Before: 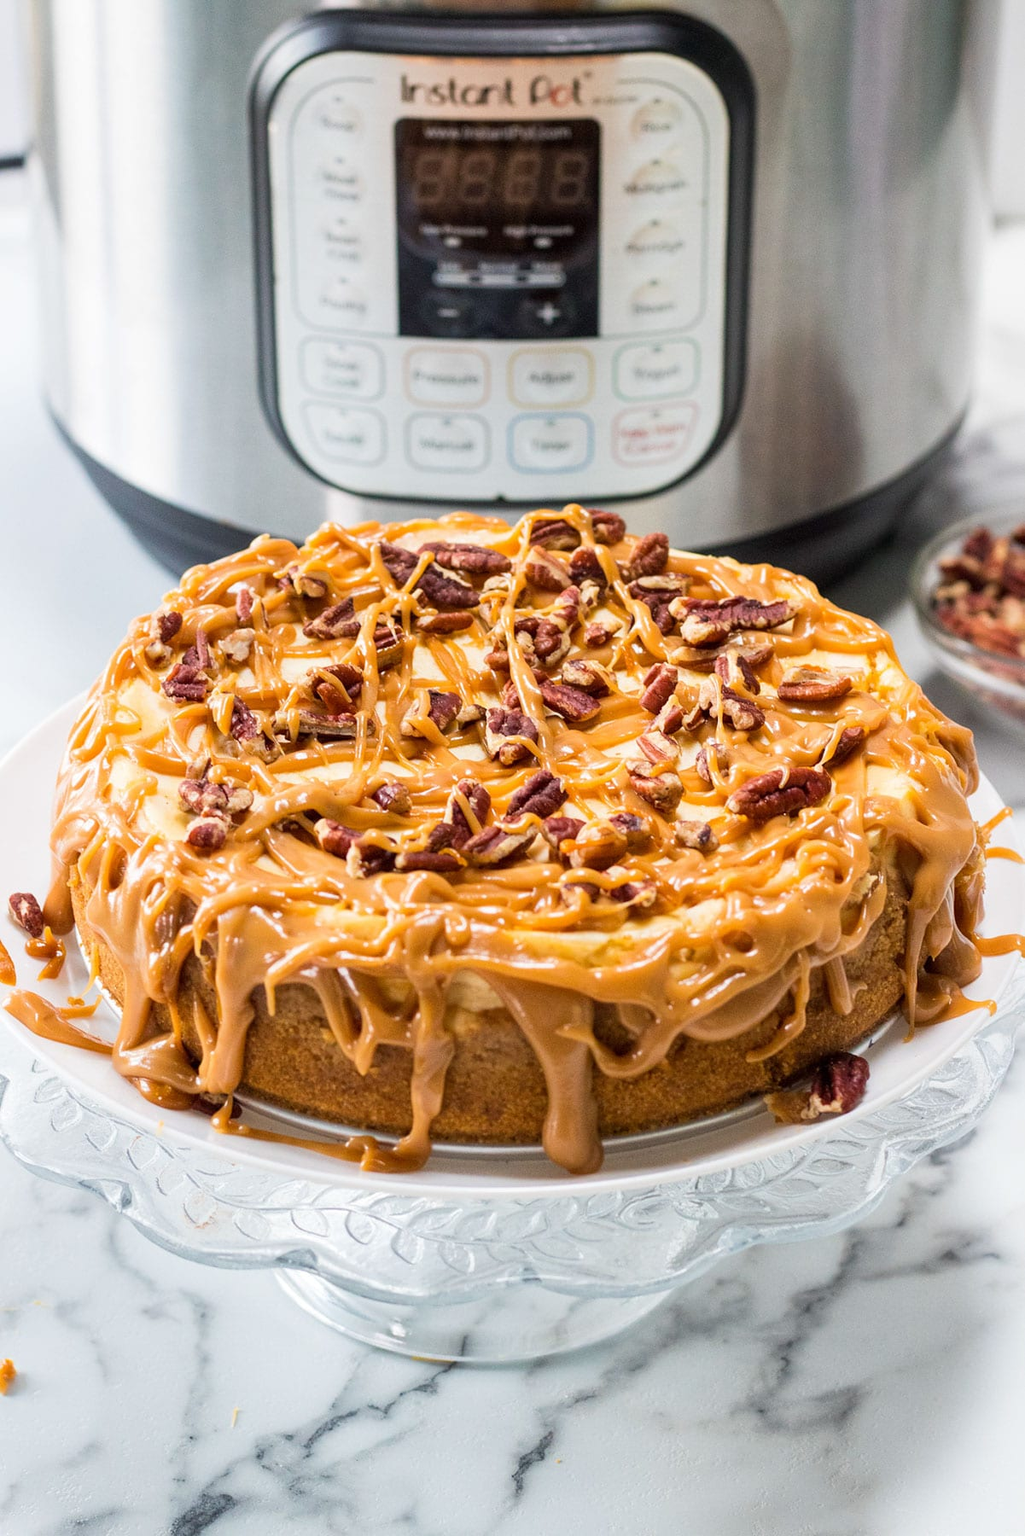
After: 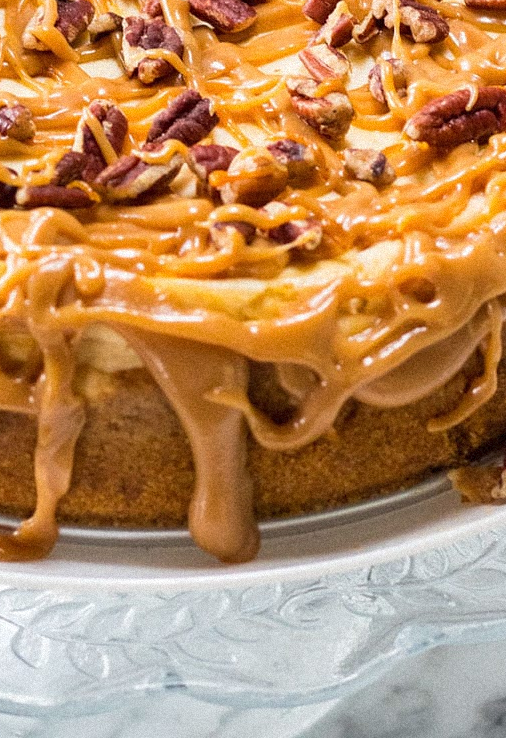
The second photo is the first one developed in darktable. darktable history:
crop: left 37.221%, top 45.169%, right 20.63%, bottom 13.777%
grain: mid-tones bias 0%
